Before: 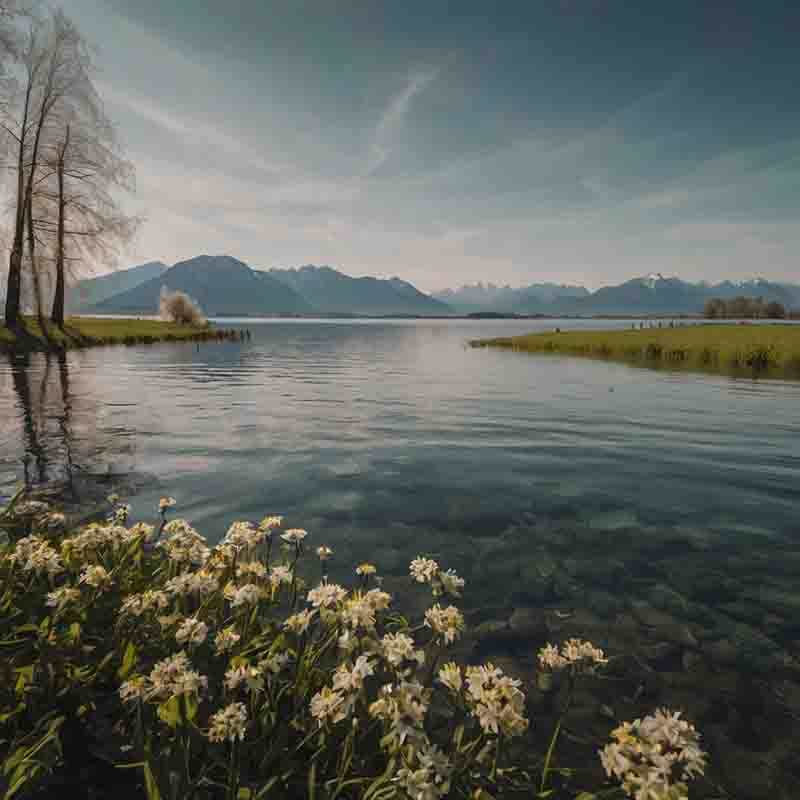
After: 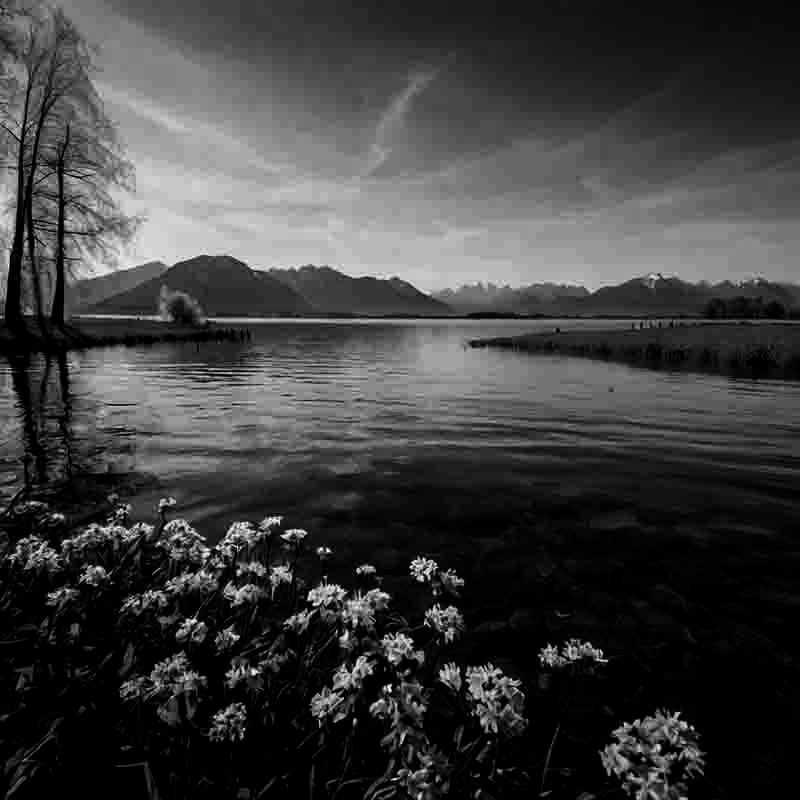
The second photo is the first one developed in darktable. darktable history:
contrast brightness saturation: brightness -1, saturation 1
base curve: curves: ch0 [(0, 0) (0.036, 0.025) (0.121, 0.166) (0.206, 0.329) (0.605, 0.79) (1, 1)], preserve colors none
exposure: exposure 0.376 EV, compensate highlight preservation false
monochrome: on, module defaults
